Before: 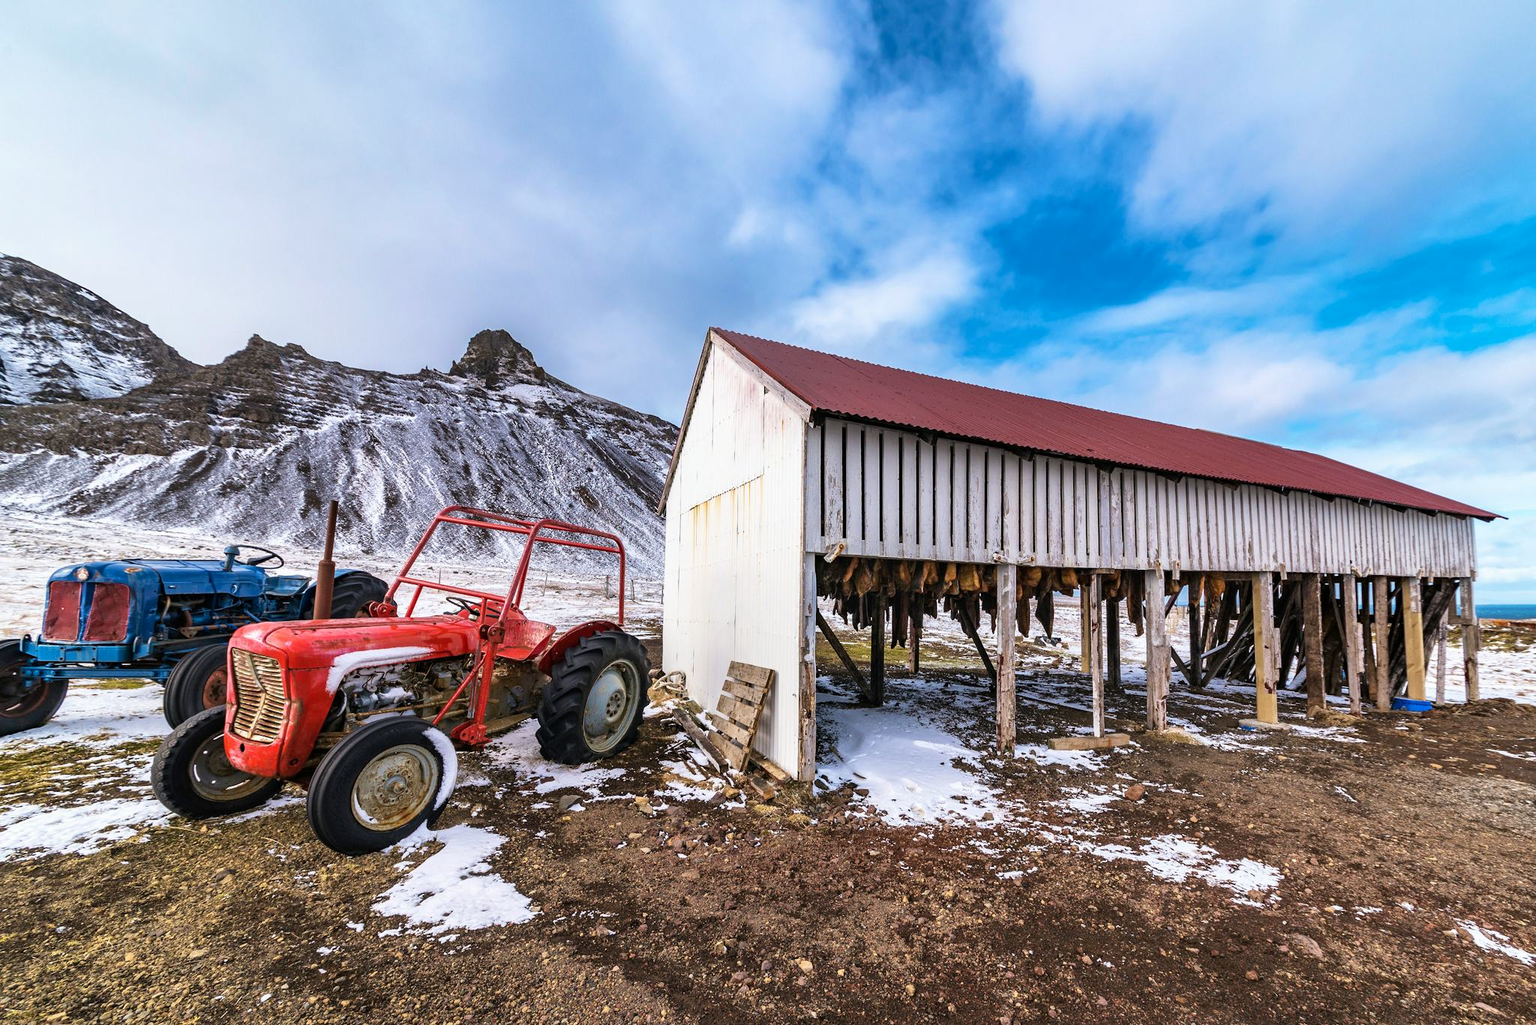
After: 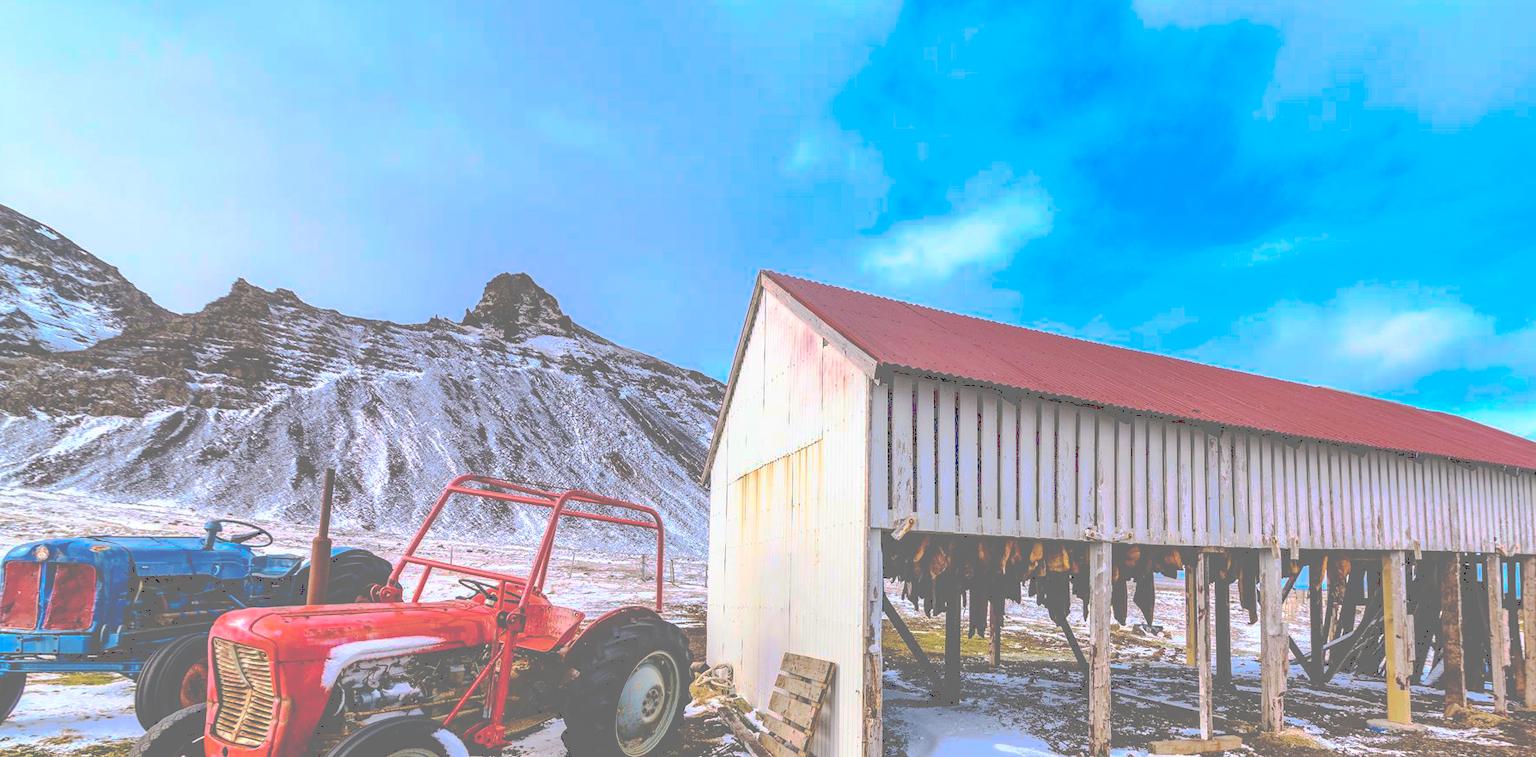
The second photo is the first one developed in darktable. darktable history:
color balance rgb: linear chroma grading › global chroma 15%, perceptual saturation grading › global saturation 30%
contrast brightness saturation: contrast 0.2, brightness 0.15, saturation 0.14
crop: left 3.015%, top 8.969%, right 9.647%, bottom 26.457%
tone curve: curves: ch0 [(0, 0) (0.003, 0.439) (0.011, 0.439) (0.025, 0.439) (0.044, 0.439) (0.069, 0.439) (0.1, 0.439) (0.136, 0.44) (0.177, 0.444) (0.224, 0.45) (0.277, 0.462) (0.335, 0.487) (0.399, 0.528) (0.468, 0.577) (0.543, 0.621) (0.623, 0.669) (0.709, 0.715) (0.801, 0.764) (0.898, 0.804) (1, 1)], preserve colors none
local contrast: detail 110%
